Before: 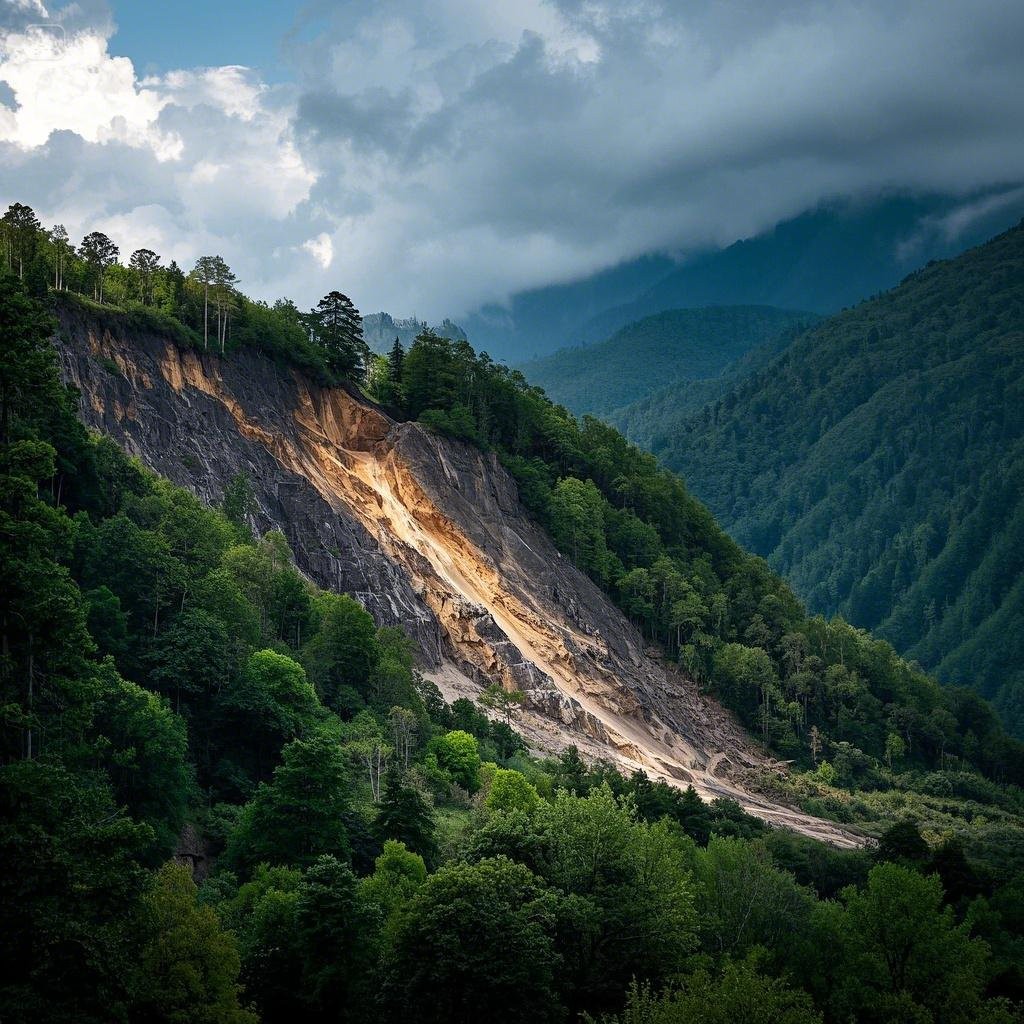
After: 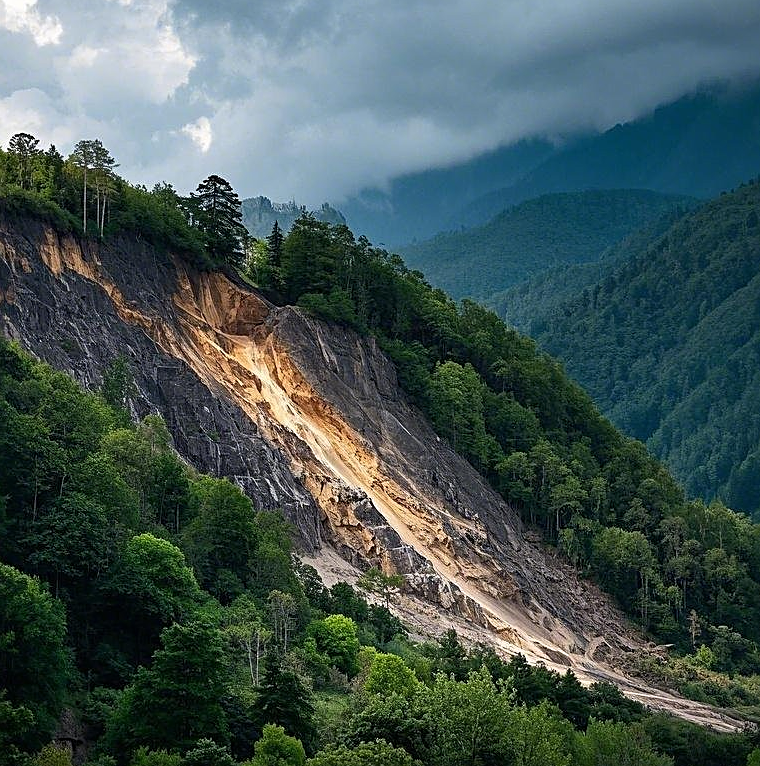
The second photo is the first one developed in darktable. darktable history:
sharpen: on, module defaults
crop and rotate: left 11.9%, top 11.347%, right 13.81%, bottom 13.817%
color zones: mix 41.65%
